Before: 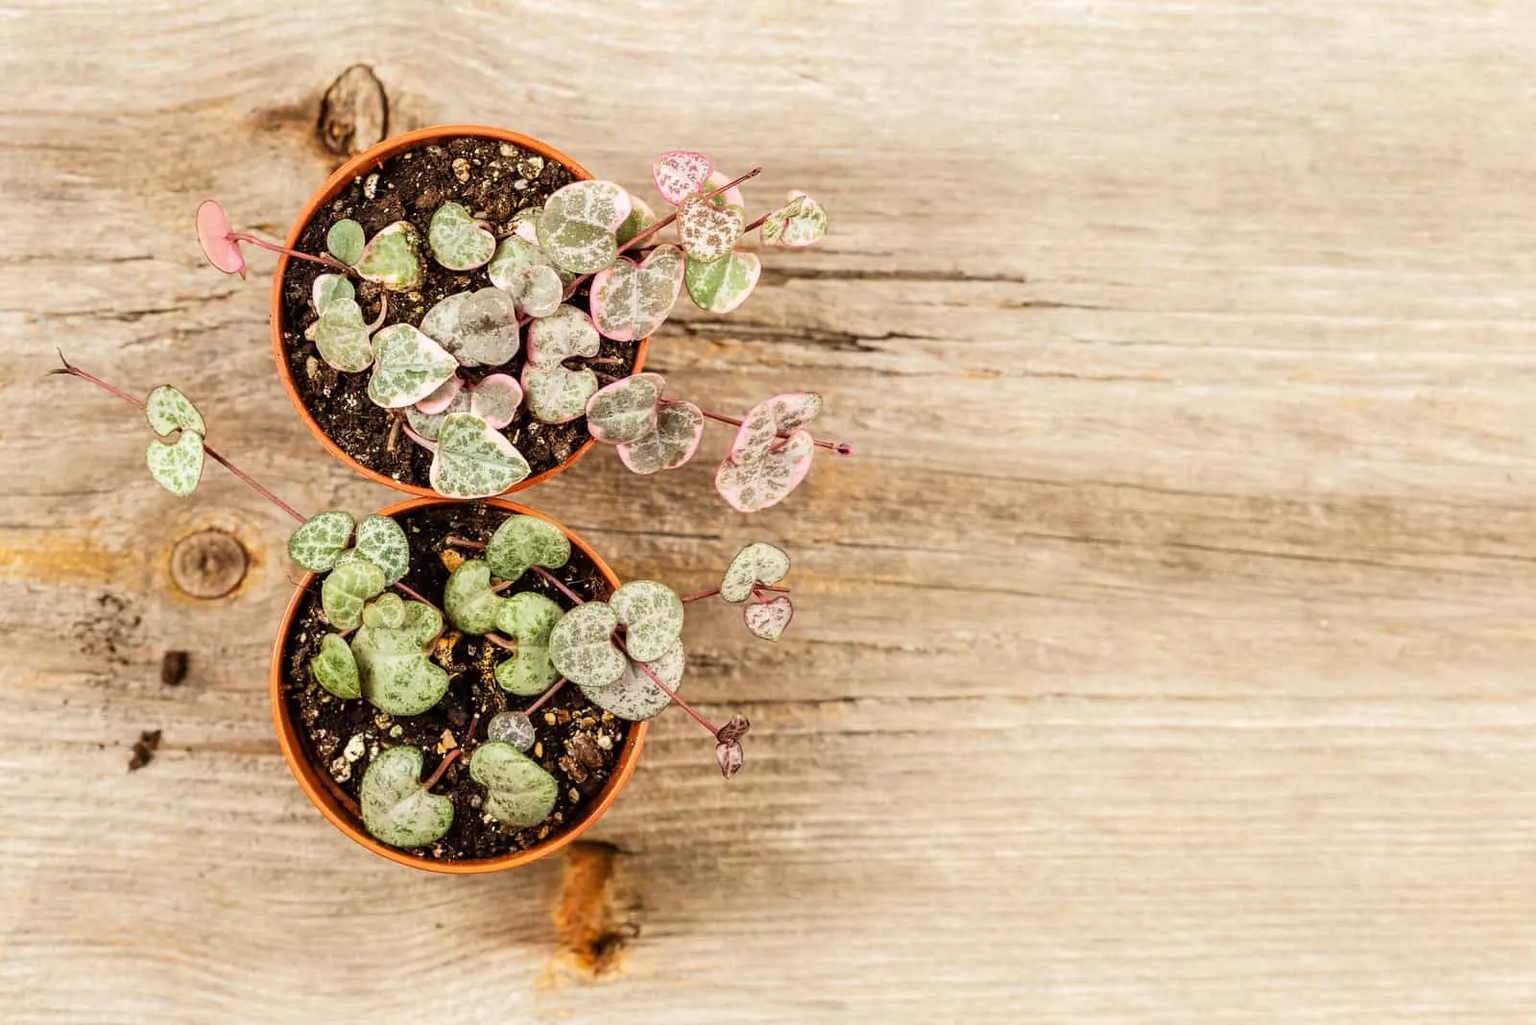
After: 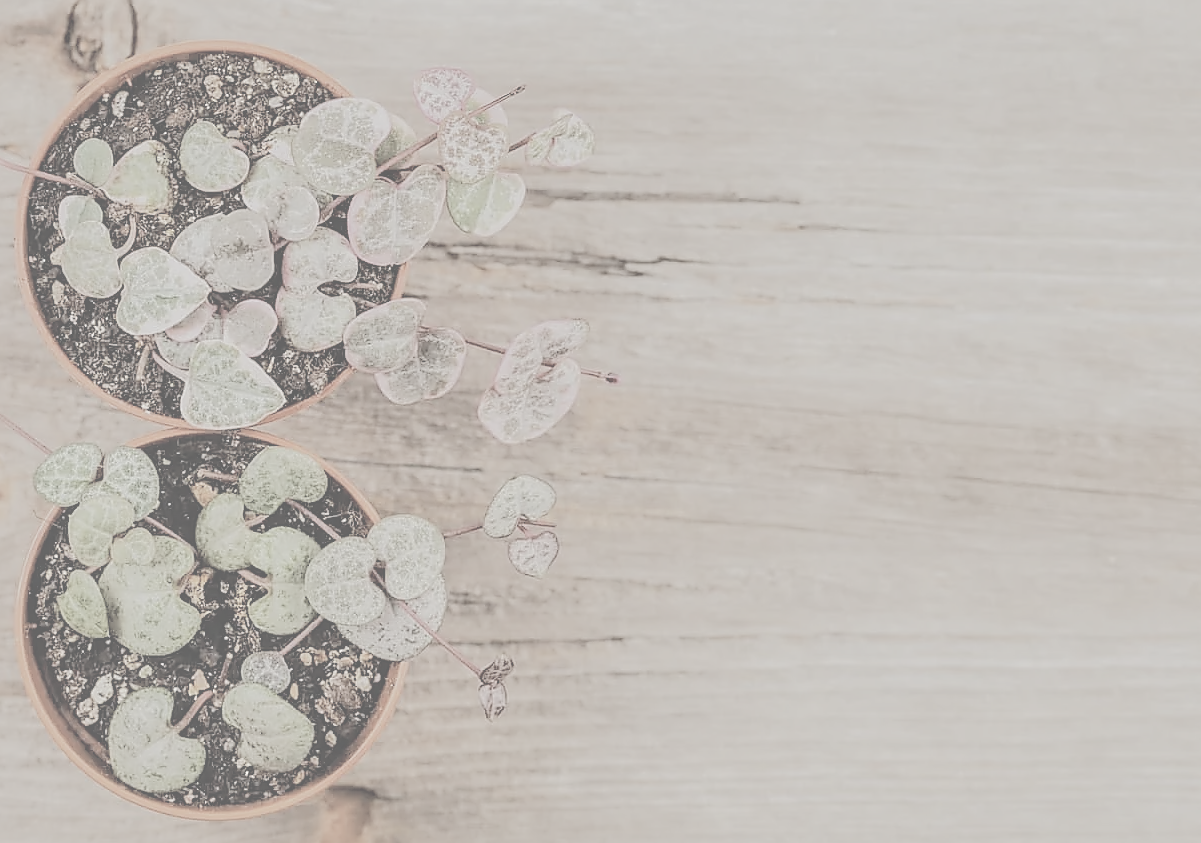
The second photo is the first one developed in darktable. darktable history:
tone equalizer: -8 EV -0.04 EV, -7 EV 0.006 EV, -6 EV -0.007 EV, -5 EV 0.006 EV, -4 EV -0.041 EV, -3 EV -0.238 EV, -2 EV -0.679 EV, -1 EV -0.998 EV, +0 EV -0.943 EV, edges refinement/feathering 500, mask exposure compensation -1.57 EV, preserve details no
local contrast: on, module defaults
shadows and highlights: shadows 25.79, highlights -25.53
contrast brightness saturation: contrast -0.303, brightness 0.733, saturation -0.792
crop: left 16.715%, top 8.484%, right 8.202%, bottom 12.573%
sharpen: radius 1.404, amount 1.243, threshold 0.785
